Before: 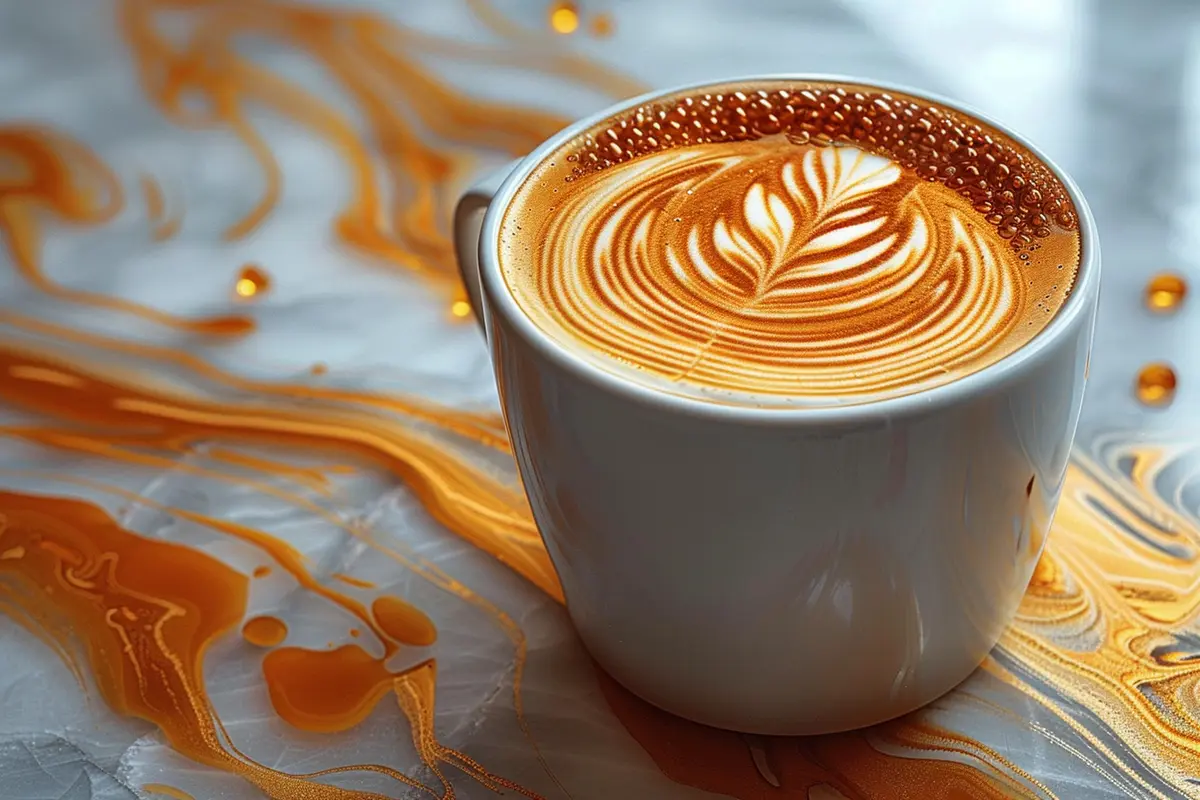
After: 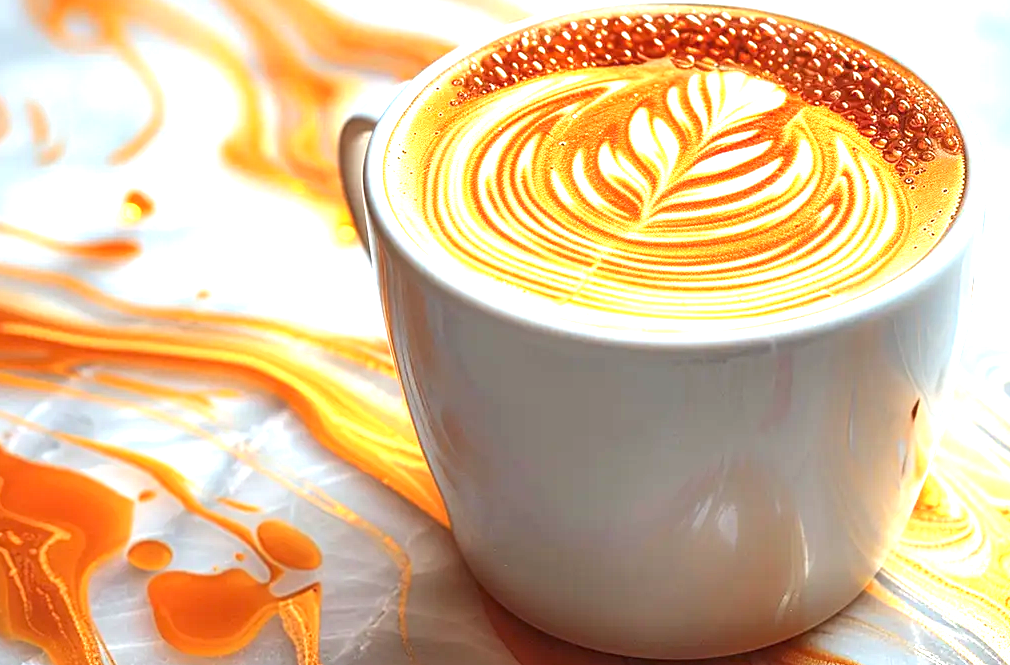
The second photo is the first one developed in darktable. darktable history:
exposure: black level correction 0, exposure 1.672 EV, compensate highlight preservation false
crop and rotate: left 9.624%, top 9.538%, right 6.201%, bottom 7.295%
